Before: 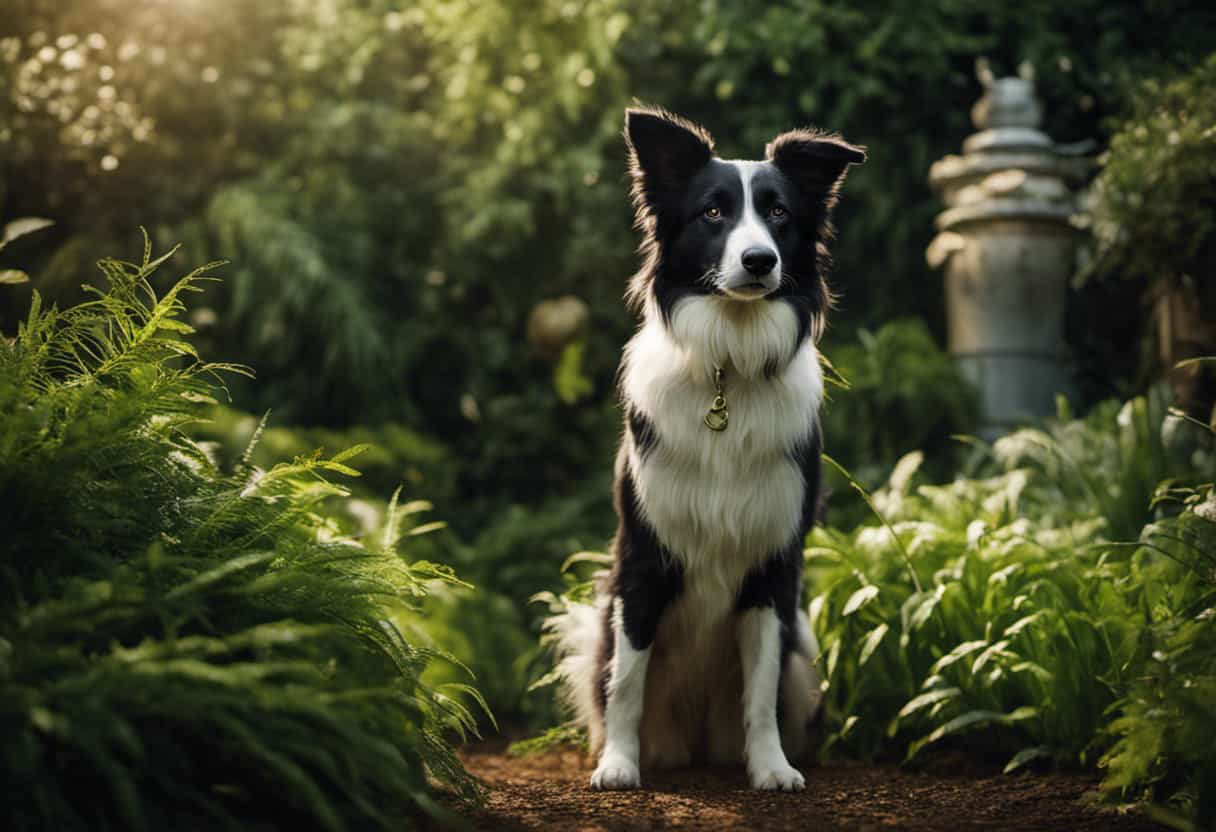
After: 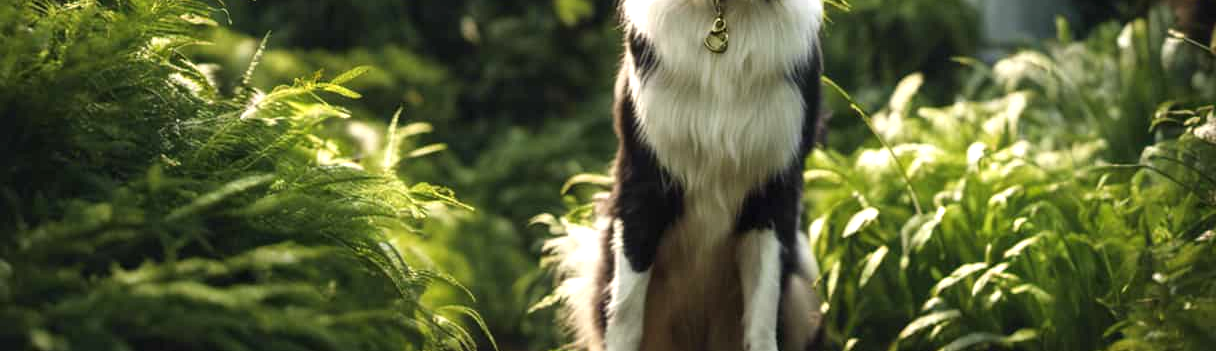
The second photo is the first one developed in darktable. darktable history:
exposure: black level correction 0, exposure 0.7 EV, compensate exposure bias true, compensate highlight preservation false
crop: top 45.551%, bottom 12.262%
